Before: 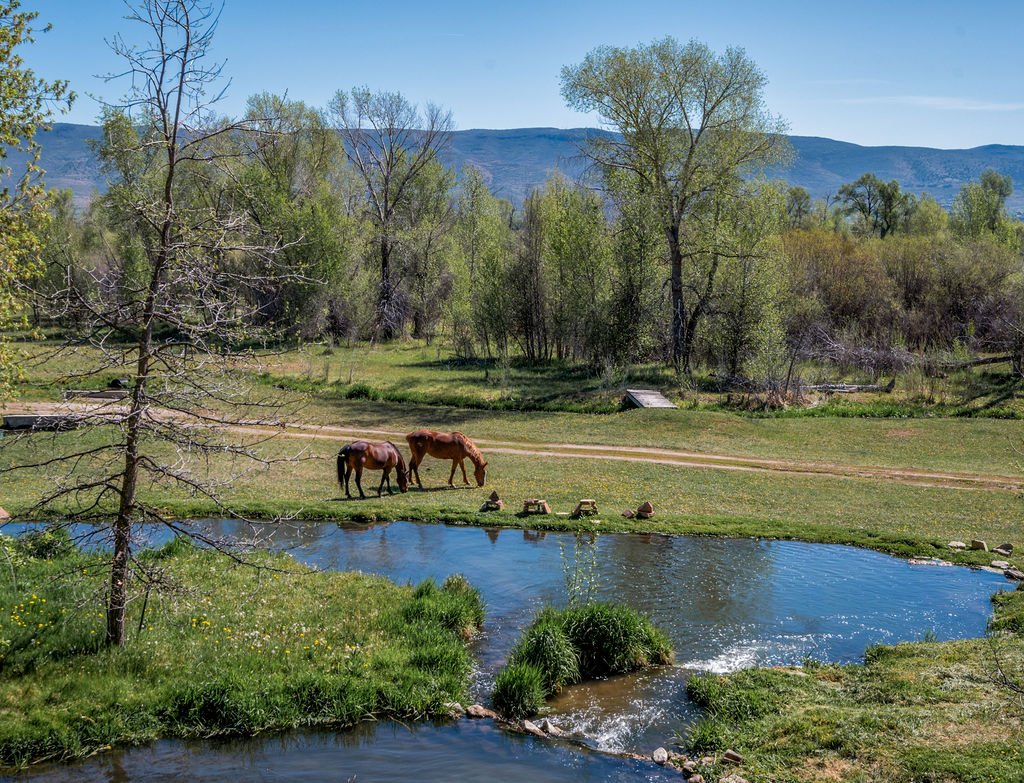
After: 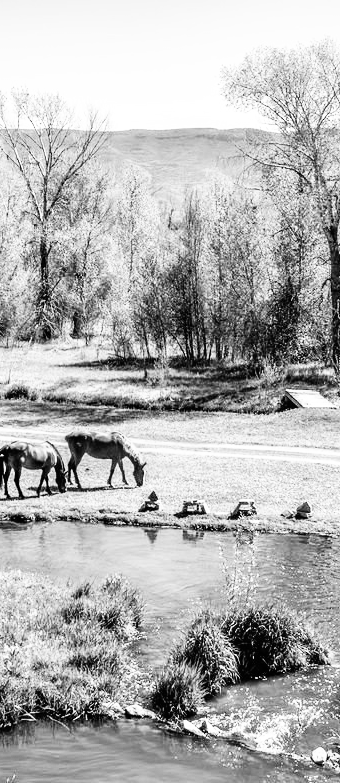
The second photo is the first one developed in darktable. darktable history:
exposure: exposure 0.669 EV, compensate highlight preservation false
base curve: curves: ch0 [(0, 0) (0.007, 0.004) (0.027, 0.03) (0.046, 0.07) (0.207, 0.54) (0.442, 0.872) (0.673, 0.972) (1, 1)], preserve colors none
color calibration: illuminant as shot in camera, x 0.379, y 0.396, temperature 4138.76 K
monochrome: on, module defaults
crop: left 33.36%, right 33.36%
